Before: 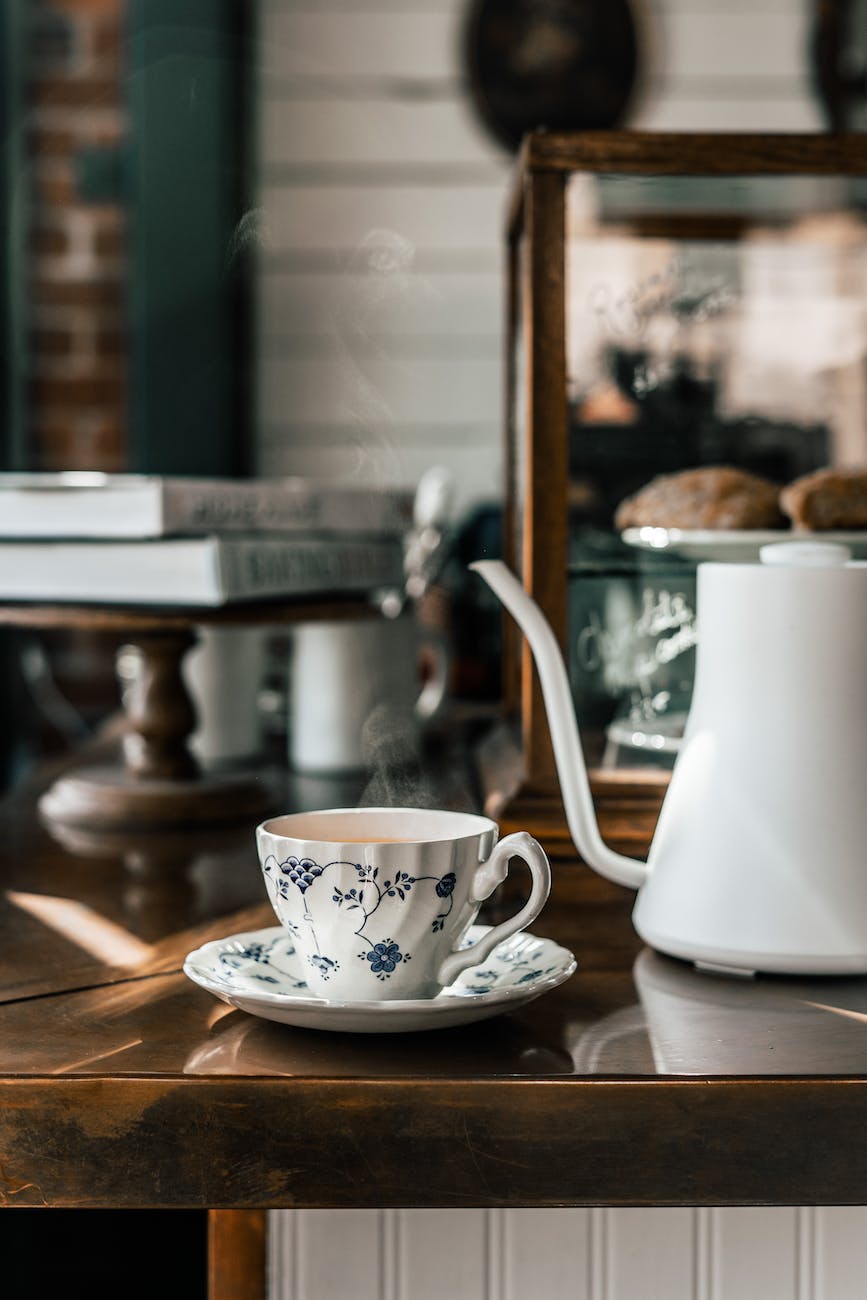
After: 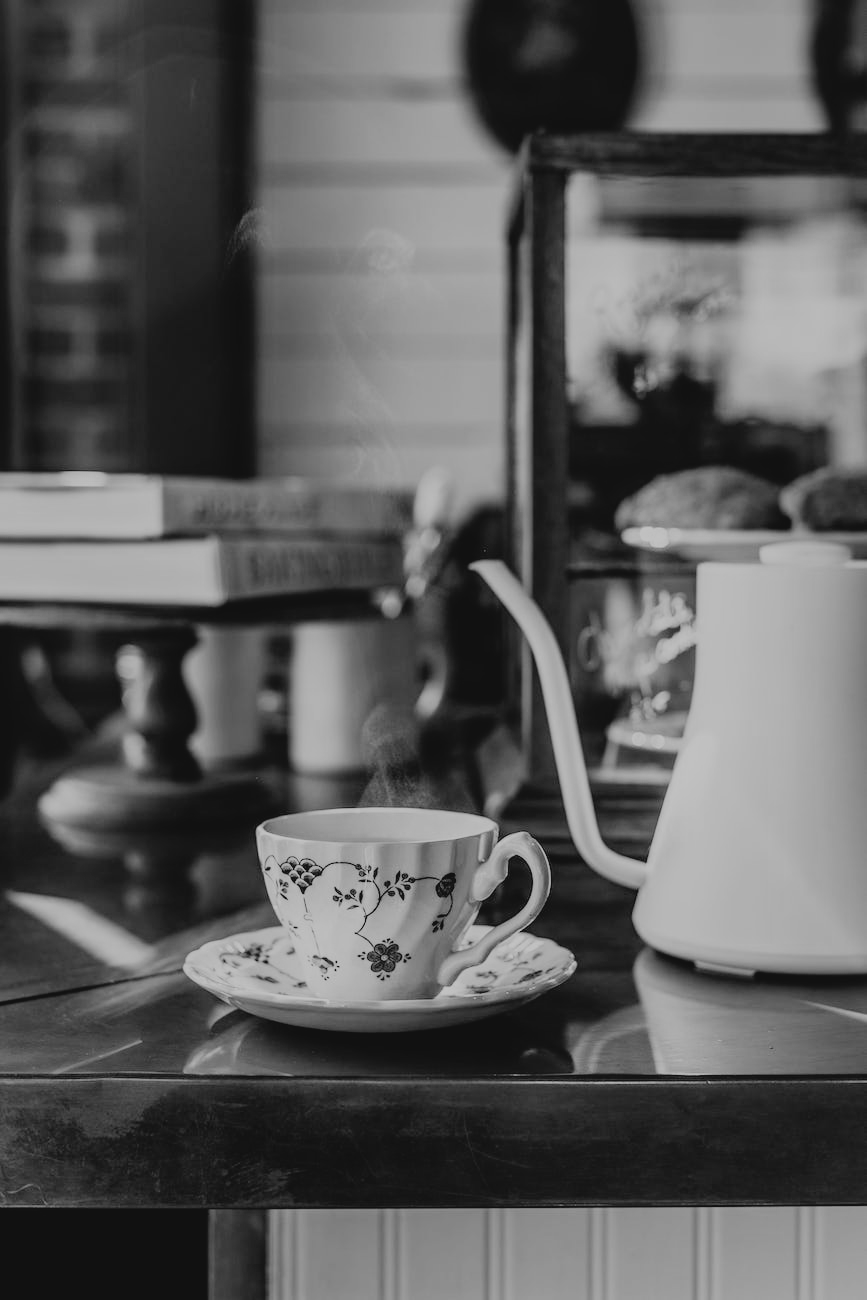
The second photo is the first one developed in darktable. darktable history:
filmic rgb: white relative exposure 8 EV, threshold 3 EV, hardness 2.44, latitude 10.07%, contrast 0.72, highlights saturation mix 10%, shadows ↔ highlights balance 1.38%, color science v4 (2020), enable highlight reconstruction true
contrast brightness saturation: contrast -0.1, saturation -0.1
monochrome: on, module defaults
color balance rgb: linear chroma grading › shadows -40%, linear chroma grading › highlights 40%, linear chroma grading › global chroma 45%, linear chroma grading › mid-tones -30%, perceptual saturation grading › global saturation 55%, perceptual saturation grading › highlights -50%, perceptual saturation grading › mid-tones 40%, perceptual saturation grading › shadows 30%, perceptual brilliance grading › global brilliance 20%, perceptual brilliance grading › shadows -40%, global vibrance 35%
